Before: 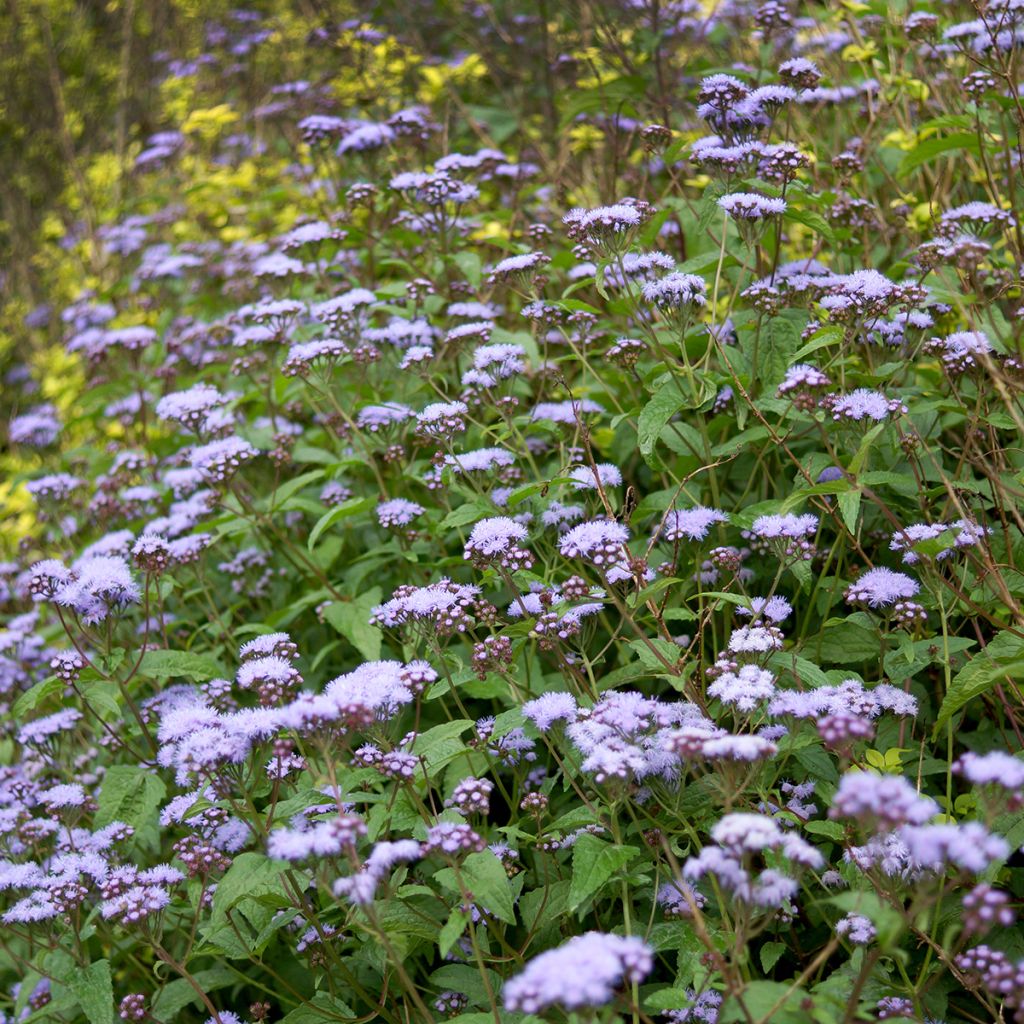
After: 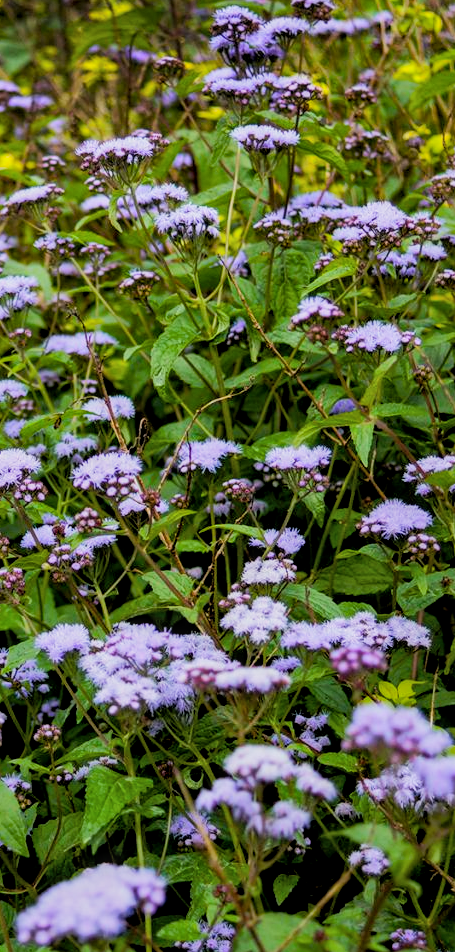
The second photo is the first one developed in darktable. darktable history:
shadows and highlights: on, module defaults
color balance rgb: linear chroma grading › global chroma 15%, perceptual saturation grading › global saturation 30%
filmic rgb: black relative exposure -5 EV, white relative exposure 3.5 EV, hardness 3.19, contrast 1.4, highlights saturation mix -50%
local contrast: detail 130%
crop: left 47.628%, top 6.643%, right 7.874%
